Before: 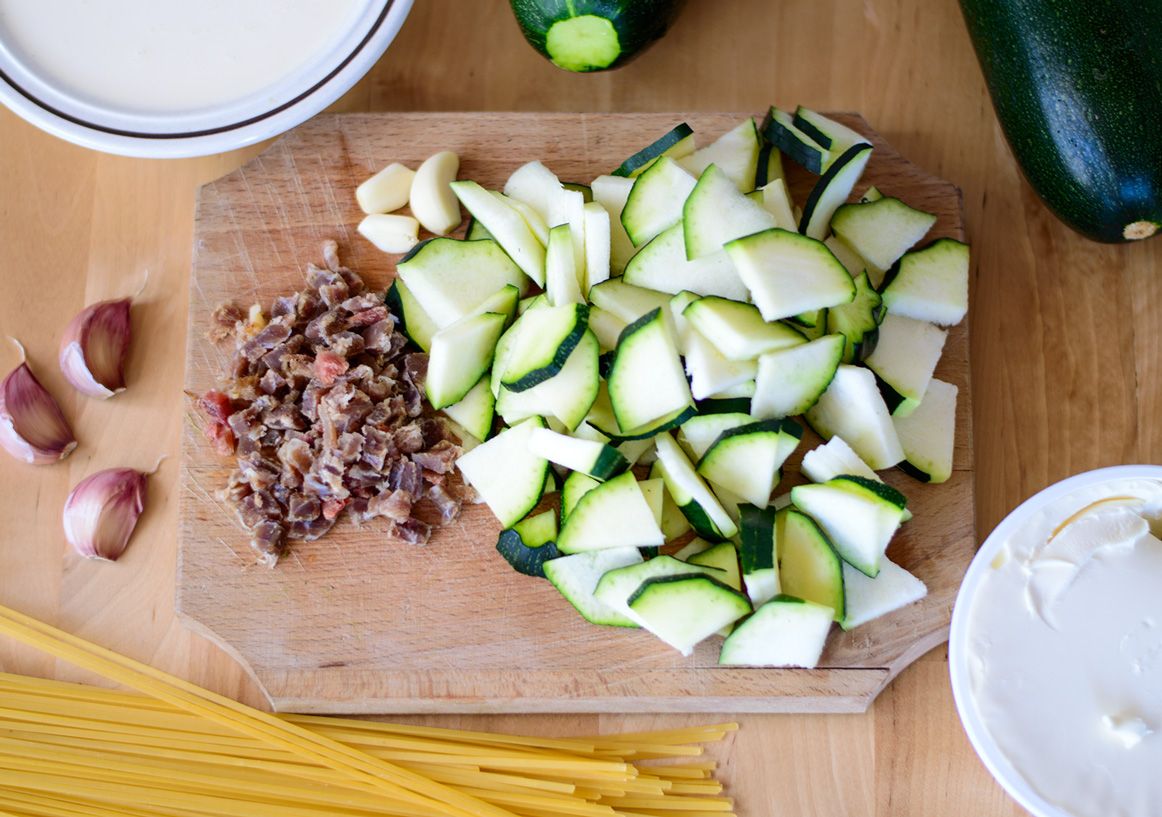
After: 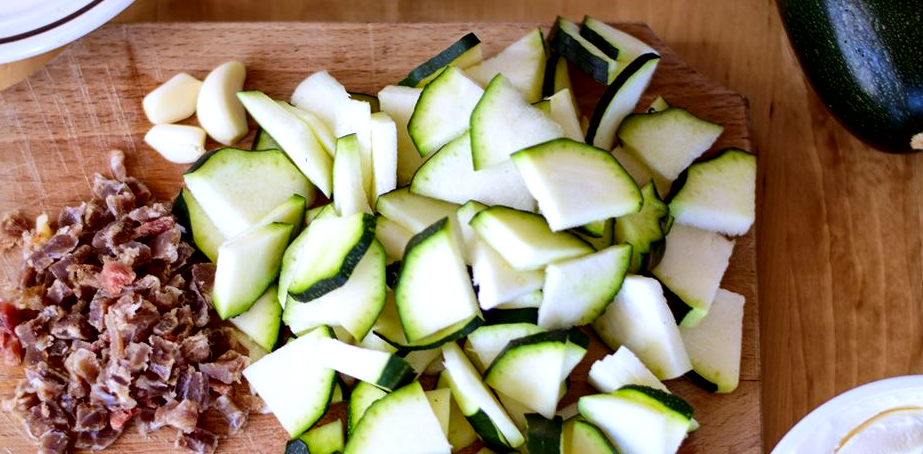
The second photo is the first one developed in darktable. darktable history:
crop: left 18.38%, top 11.092%, right 2.134%, bottom 33.217%
local contrast: mode bilateral grid, contrast 20, coarseness 50, detail 159%, midtone range 0.2
shadows and highlights: shadows -30, highlights 30
rgb levels: mode RGB, independent channels, levels [[0, 0.5, 1], [0, 0.521, 1], [0, 0.536, 1]]
white balance: red 0.984, blue 1.059
